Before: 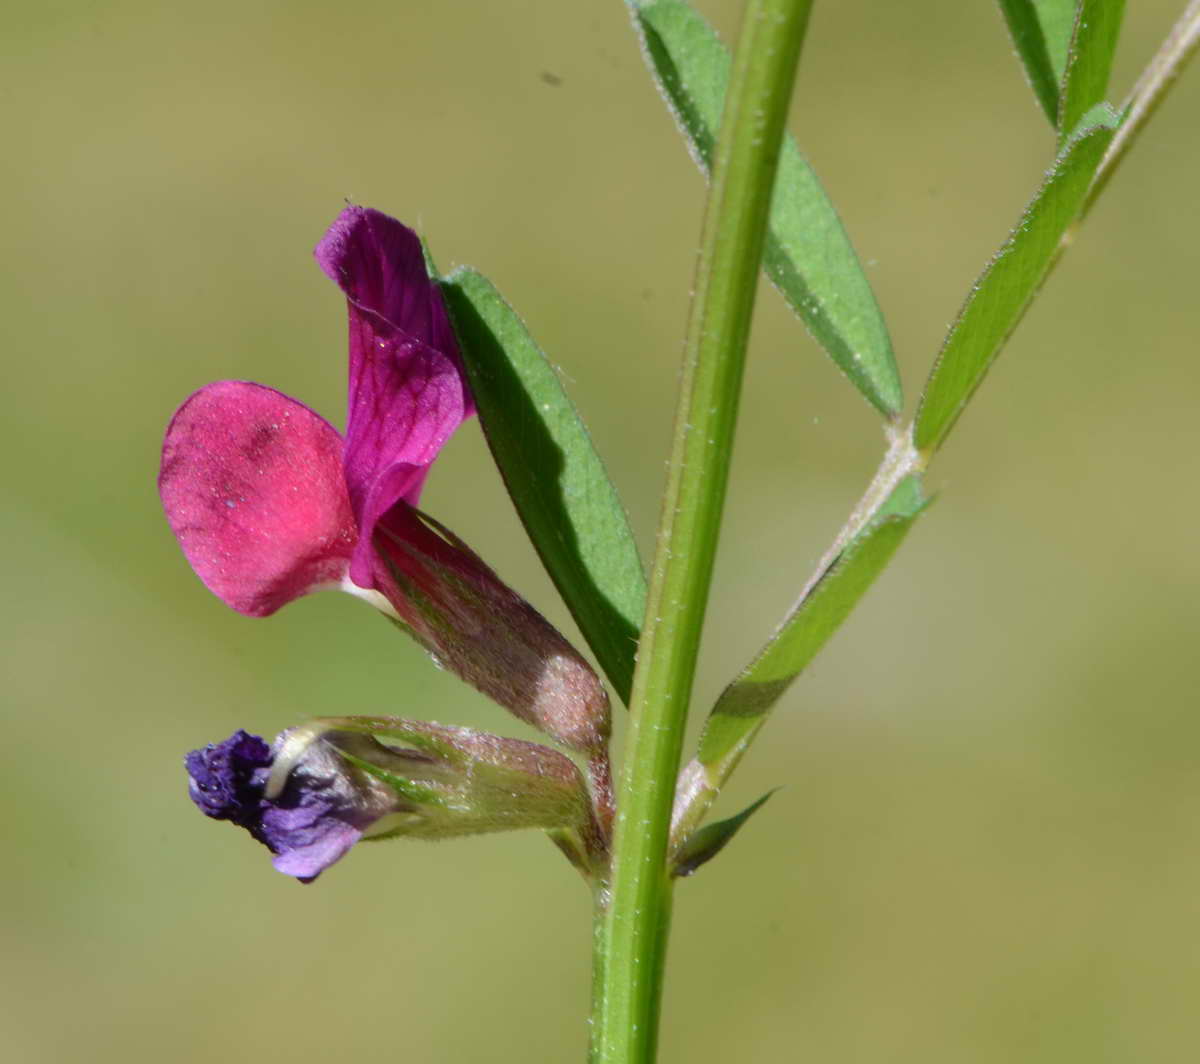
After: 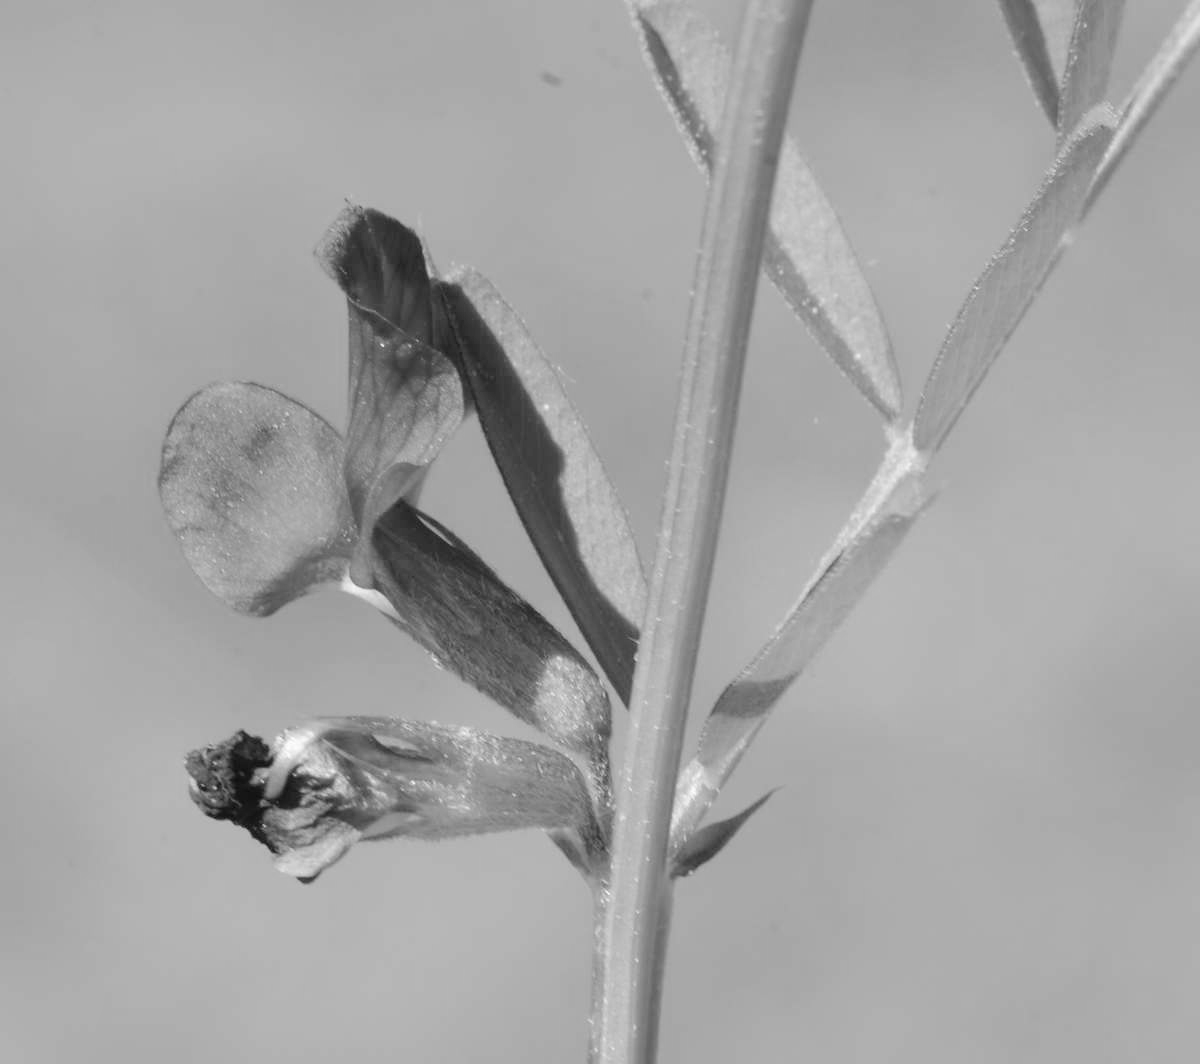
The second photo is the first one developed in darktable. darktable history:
white balance: red 1.045, blue 0.932
monochrome: on, module defaults
contrast brightness saturation: brightness 0.18, saturation -0.5
